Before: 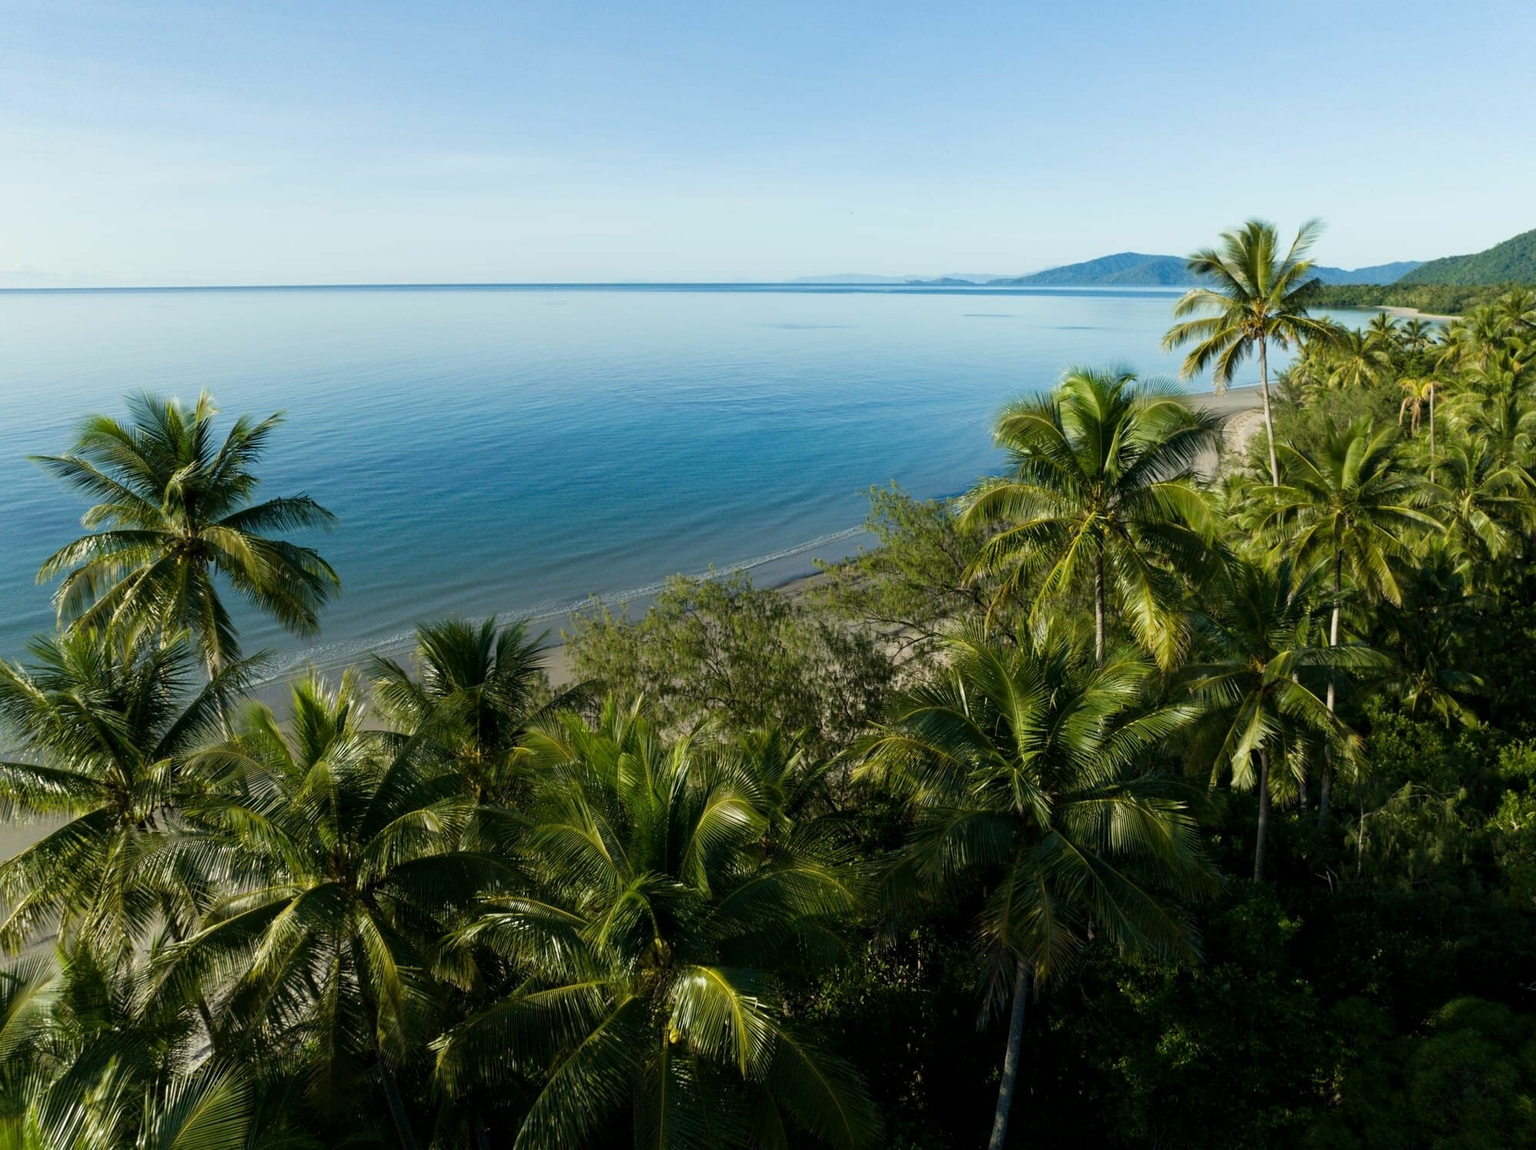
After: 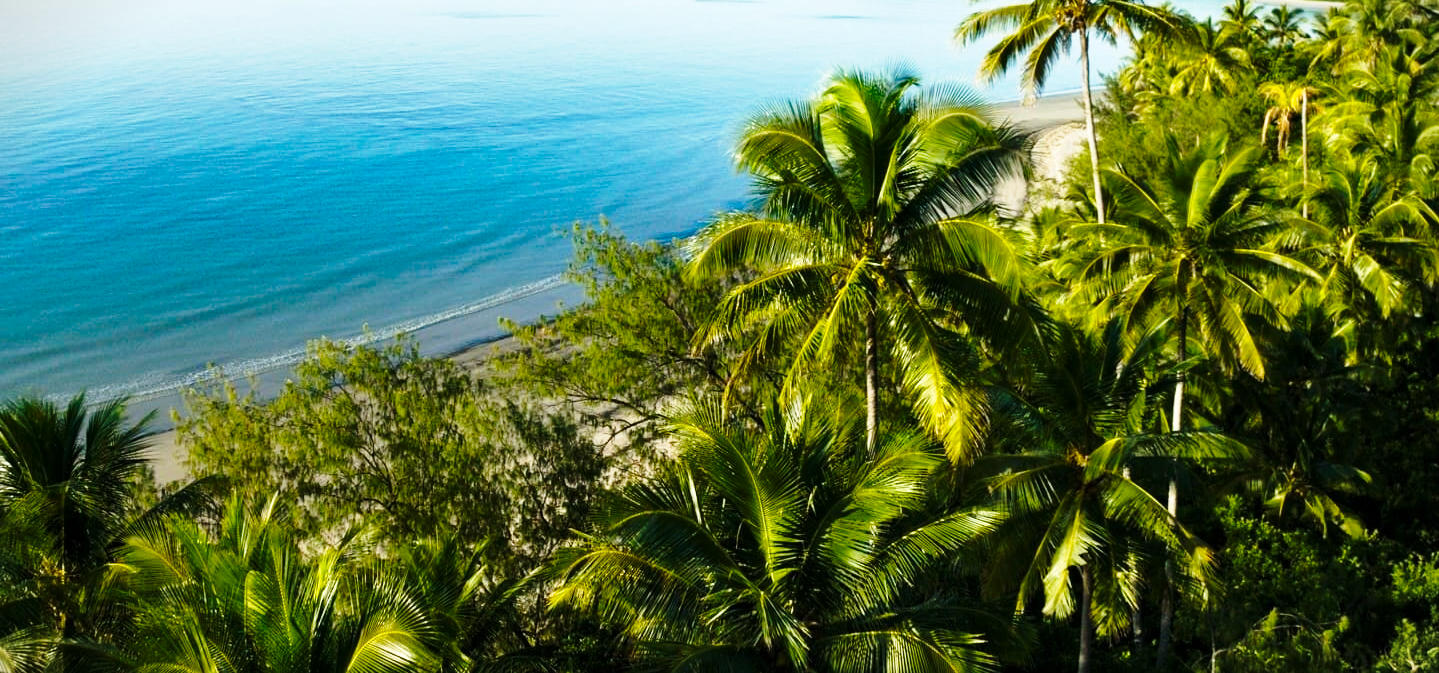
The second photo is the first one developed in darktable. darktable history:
crop and rotate: left 28.015%, top 27.396%, bottom 27.643%
base curve: curves: ch0 [(0, 0) (0.028, 0.03) (0.121, 0.232) (0.46, 0.748) (0.859, 0.968) (1, 1)], preserve colors none
shadows and highlights: radius 127.93, shadows 30.45, highlights -30.89, low approximation 0.01, soften with gaussian
vignetting: fall-off start 100.99%, width/height ratio 1.308, unbound false
color balance rgb: perceptual saturation grading › global saturation 29.785%, perceptual brilliance grading › global brilliance -18.326%, perceptual brilliance grading › highlights 28.437%
